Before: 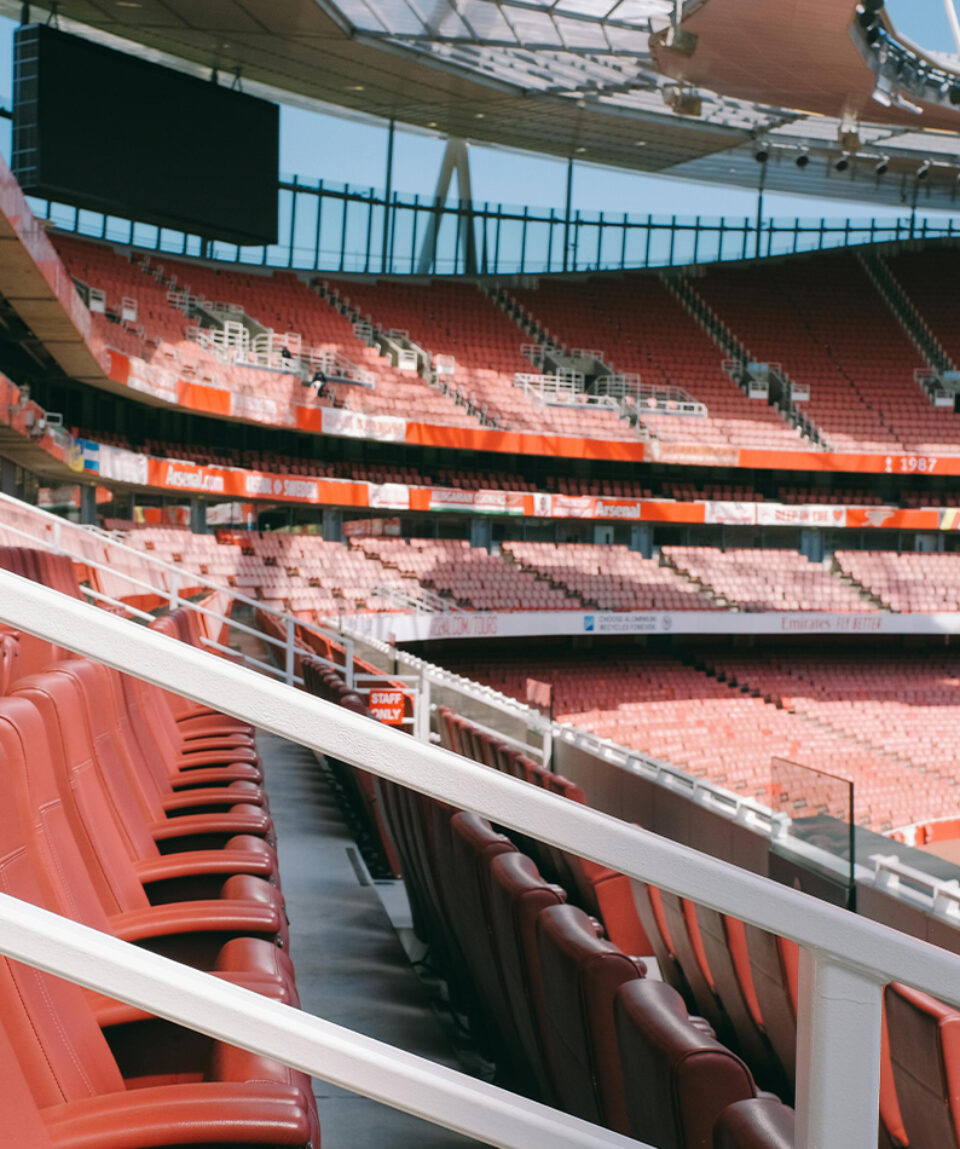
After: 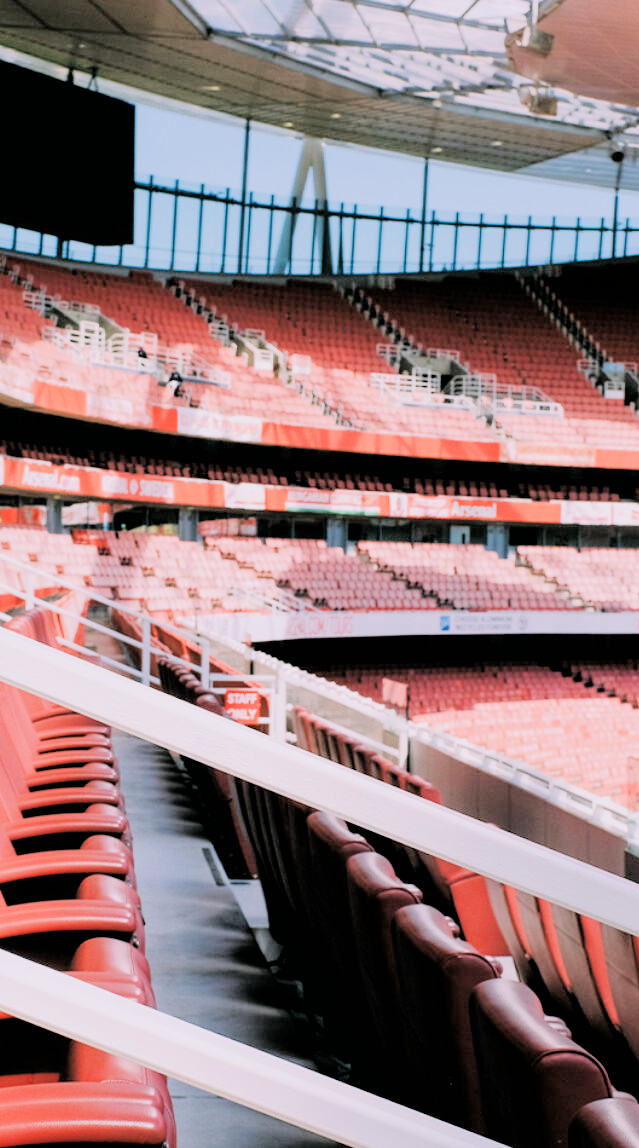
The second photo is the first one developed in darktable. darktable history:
crop and rotate: left 15.055%, right 18.278%
exposure: black level correction 0, exposure 1.2 EV, compensate highlight preservation false
filmic rgb: black relative exposure -3.21 EV, white relative exposure 7.02 EV, hardness 1.46, contrast 1.35
white balance: red 1.05, blue 1.072
